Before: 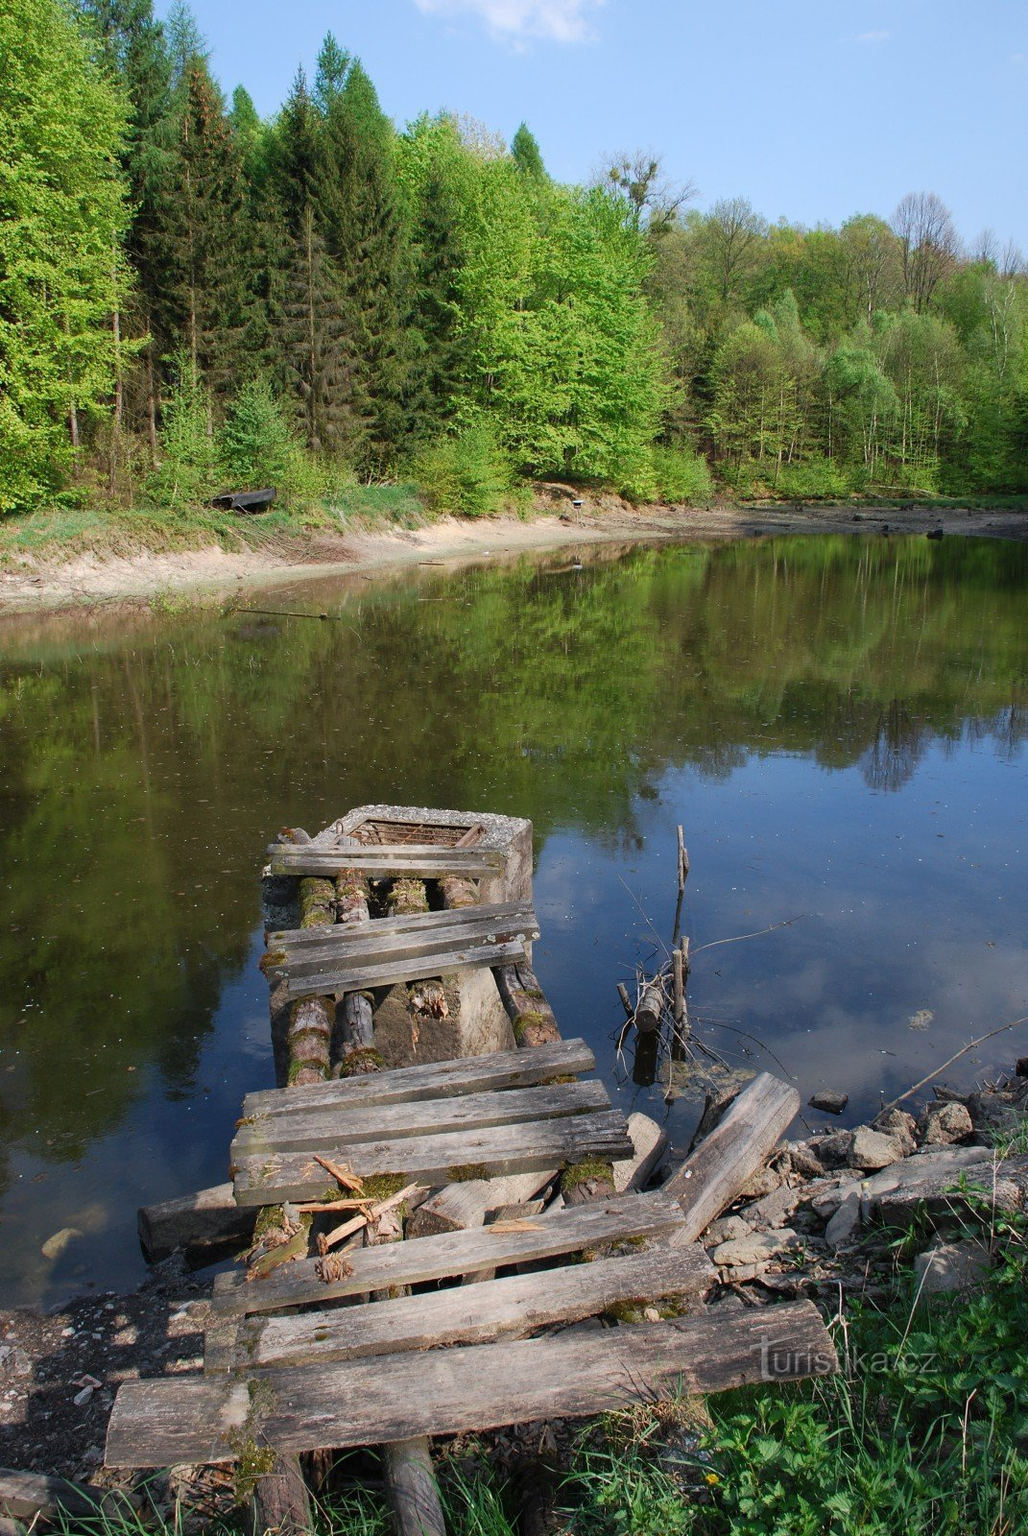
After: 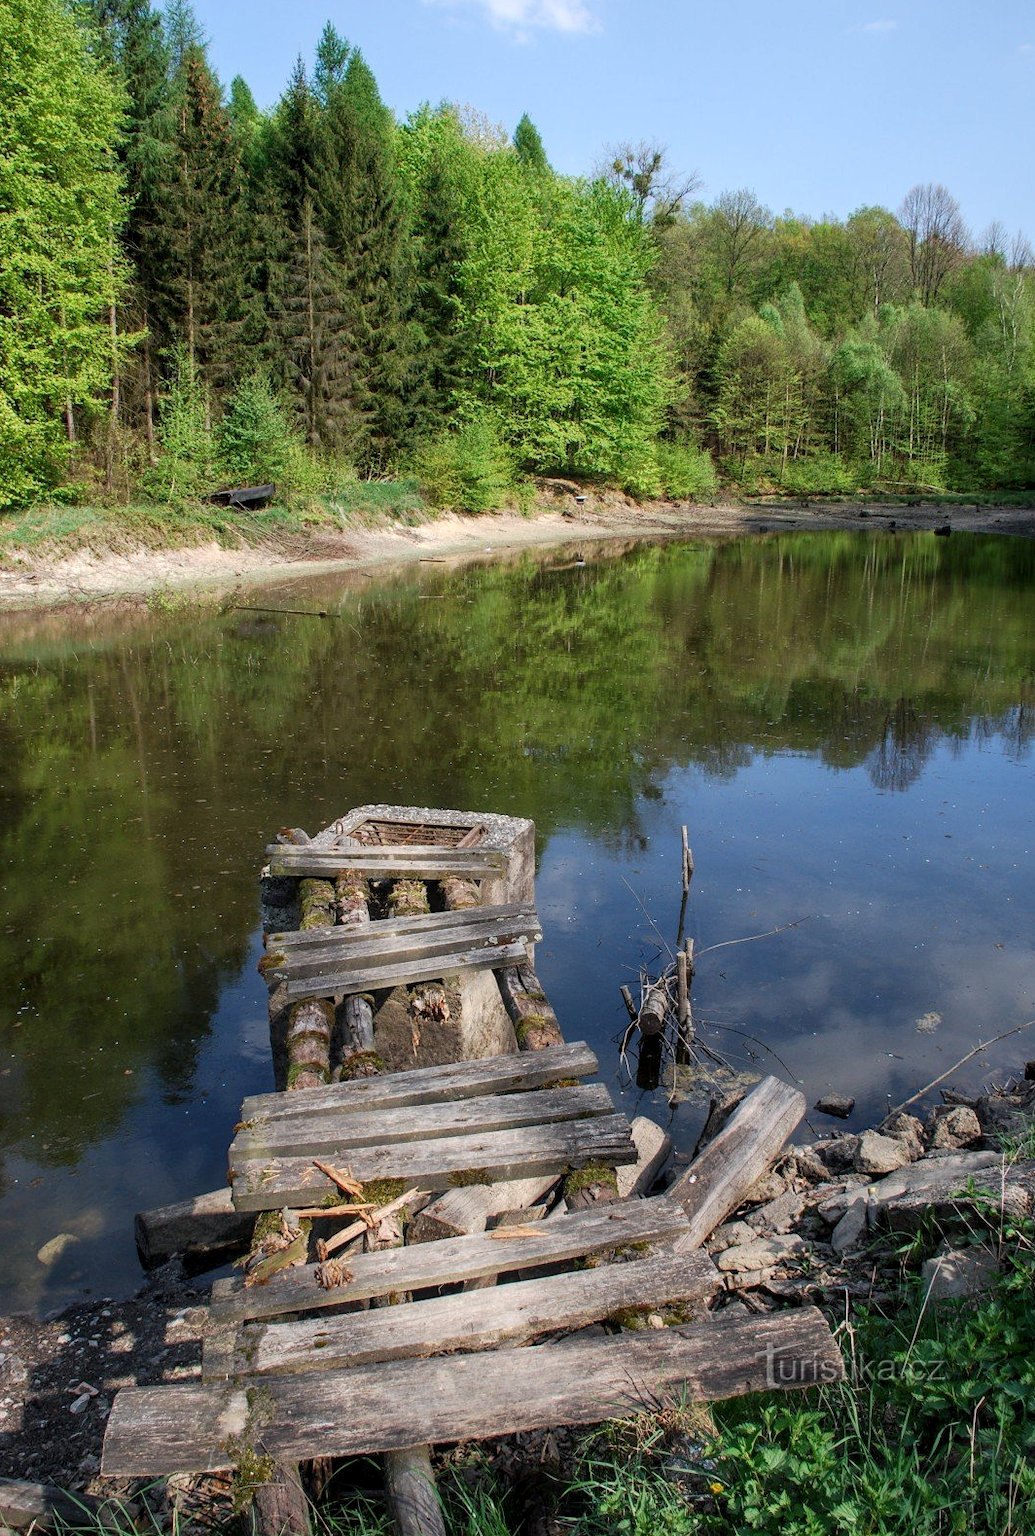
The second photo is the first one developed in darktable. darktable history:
crop: left 0.474%, top 0.715%, right 0.167%, bottom 0.568%
local contrast: detail 130%
